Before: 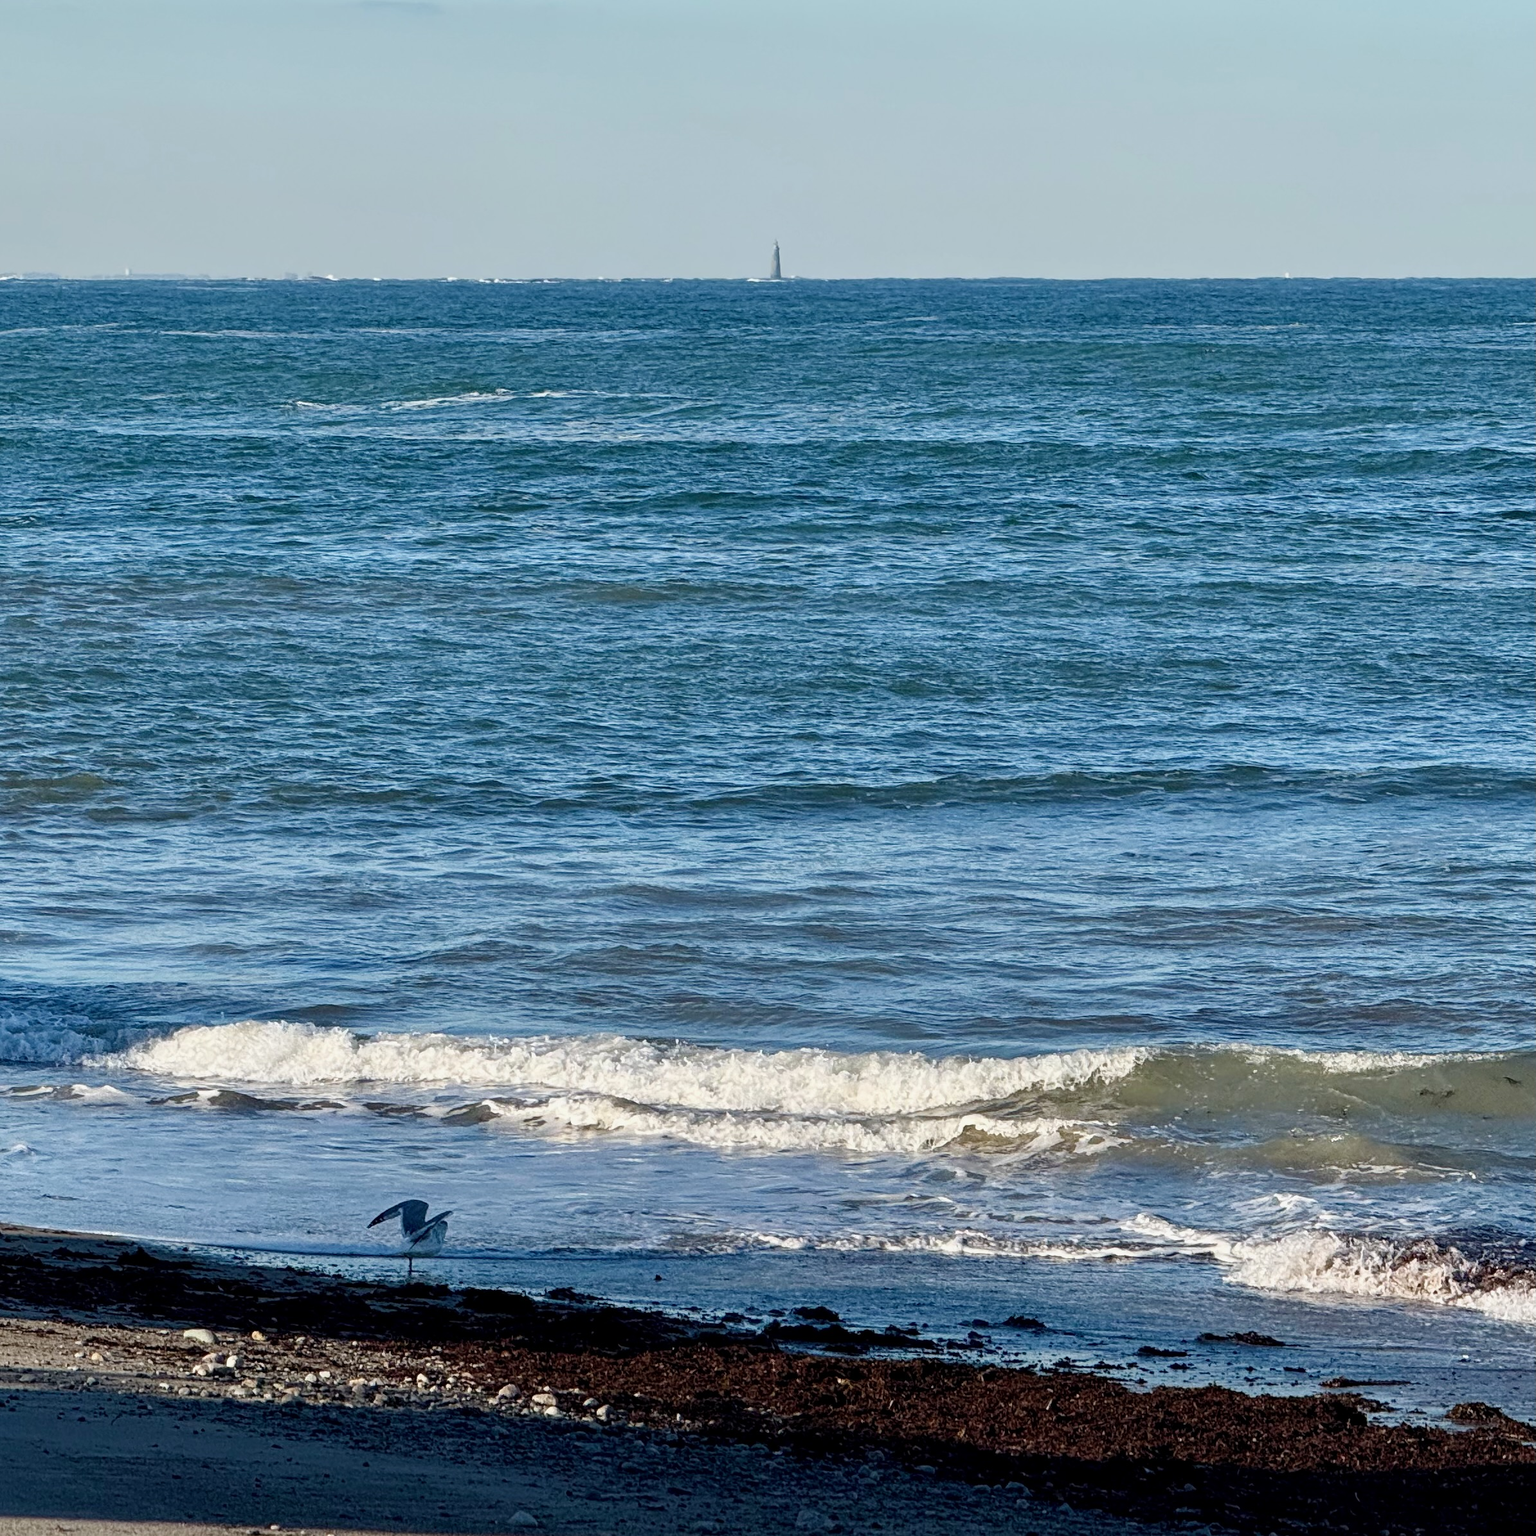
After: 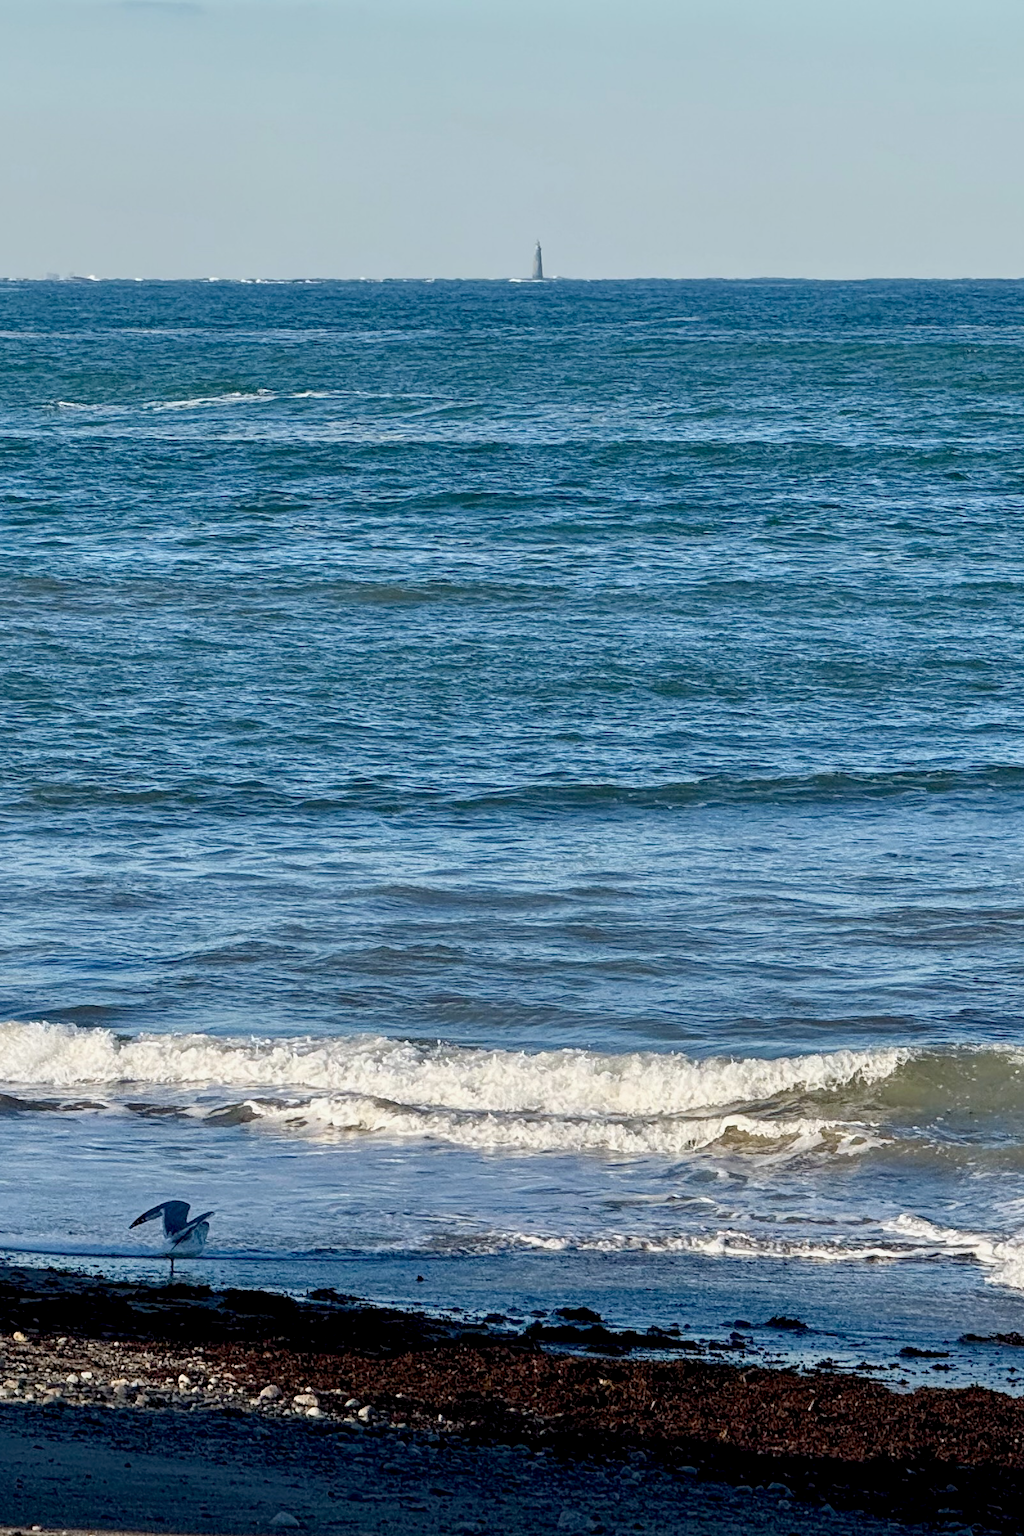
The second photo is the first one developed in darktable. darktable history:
crop and rotate: left 15.546%, right 17.787%
rotate and perspective: automatic cropping original format, crop left 0, crop top 0
